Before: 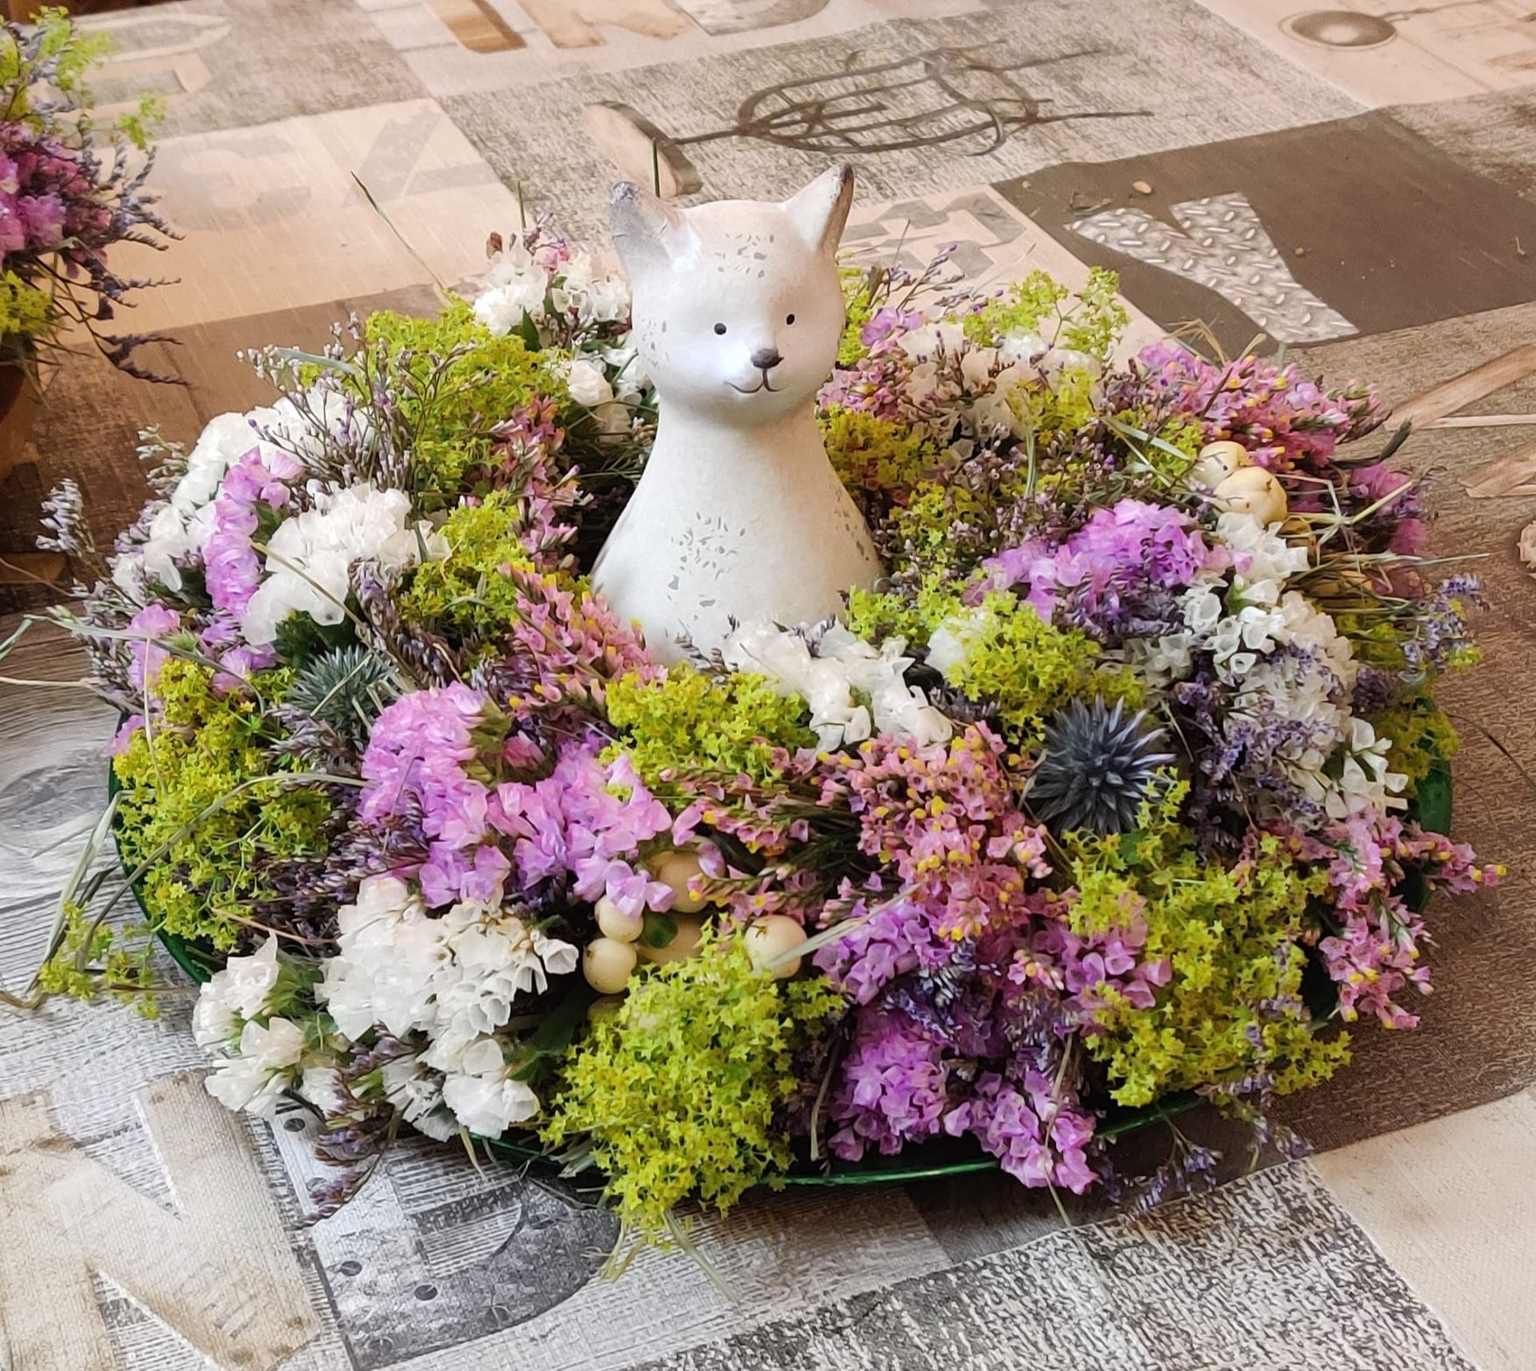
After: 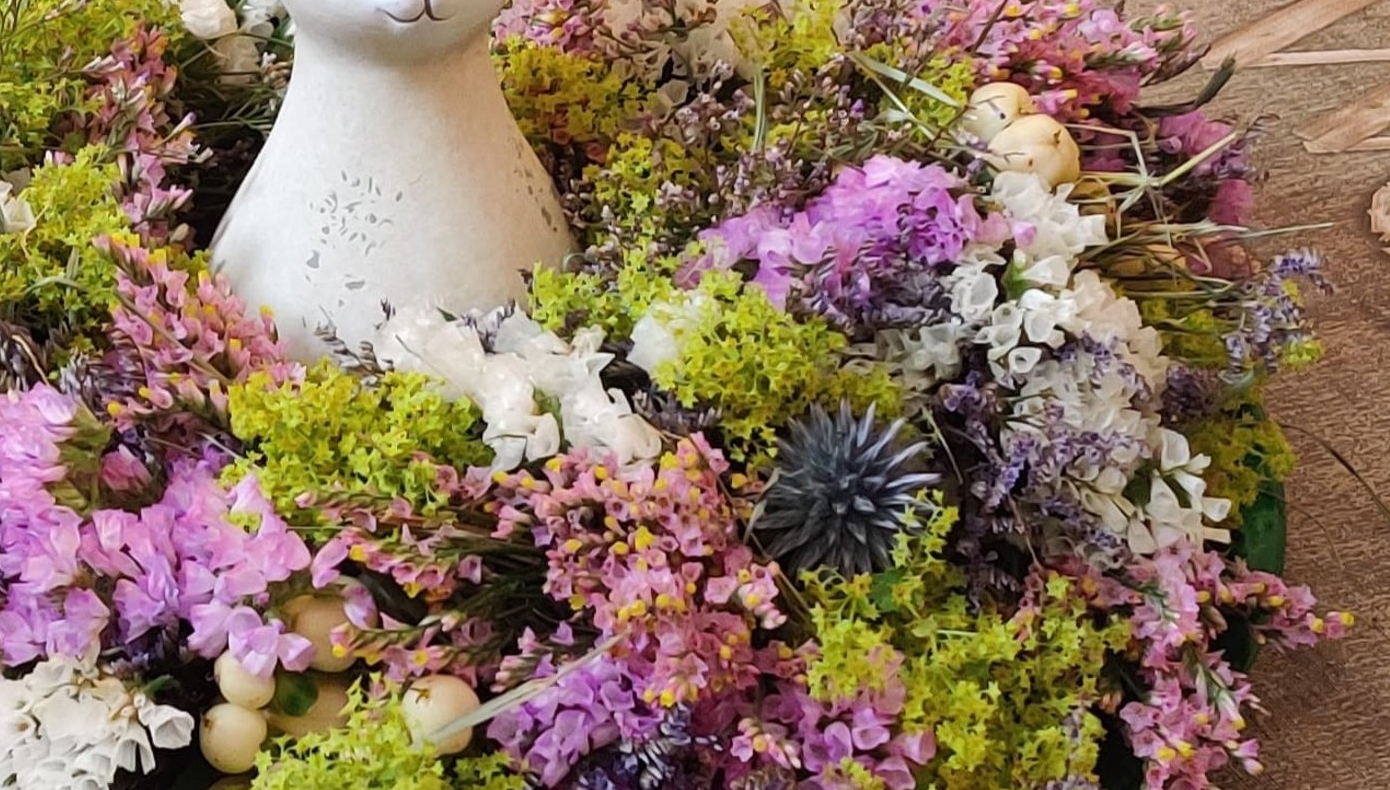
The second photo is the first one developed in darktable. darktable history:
crop and rotate: left 27.559%, top 27.365%, bottom 26.496%
